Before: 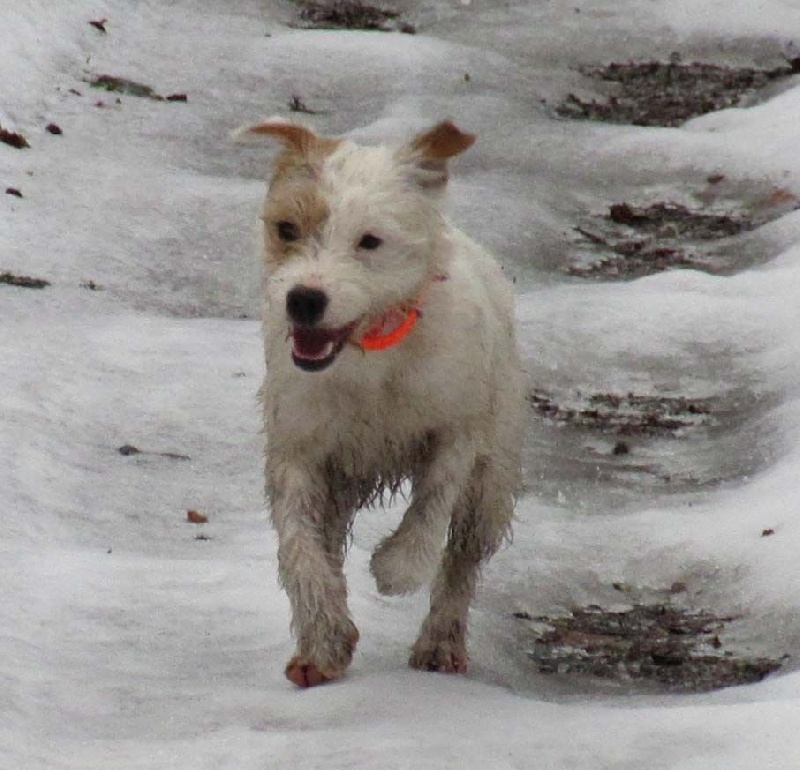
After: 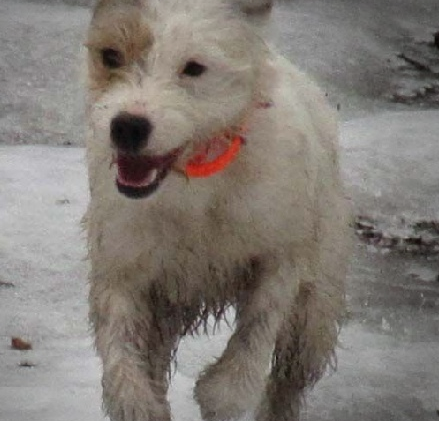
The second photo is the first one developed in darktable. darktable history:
crop and rotate: left 22.028%, top 22.535%, right 23.059%, bottom 22.729%
vignetting: center (-0.149, 0.02), automatic ratio true, unbound false
